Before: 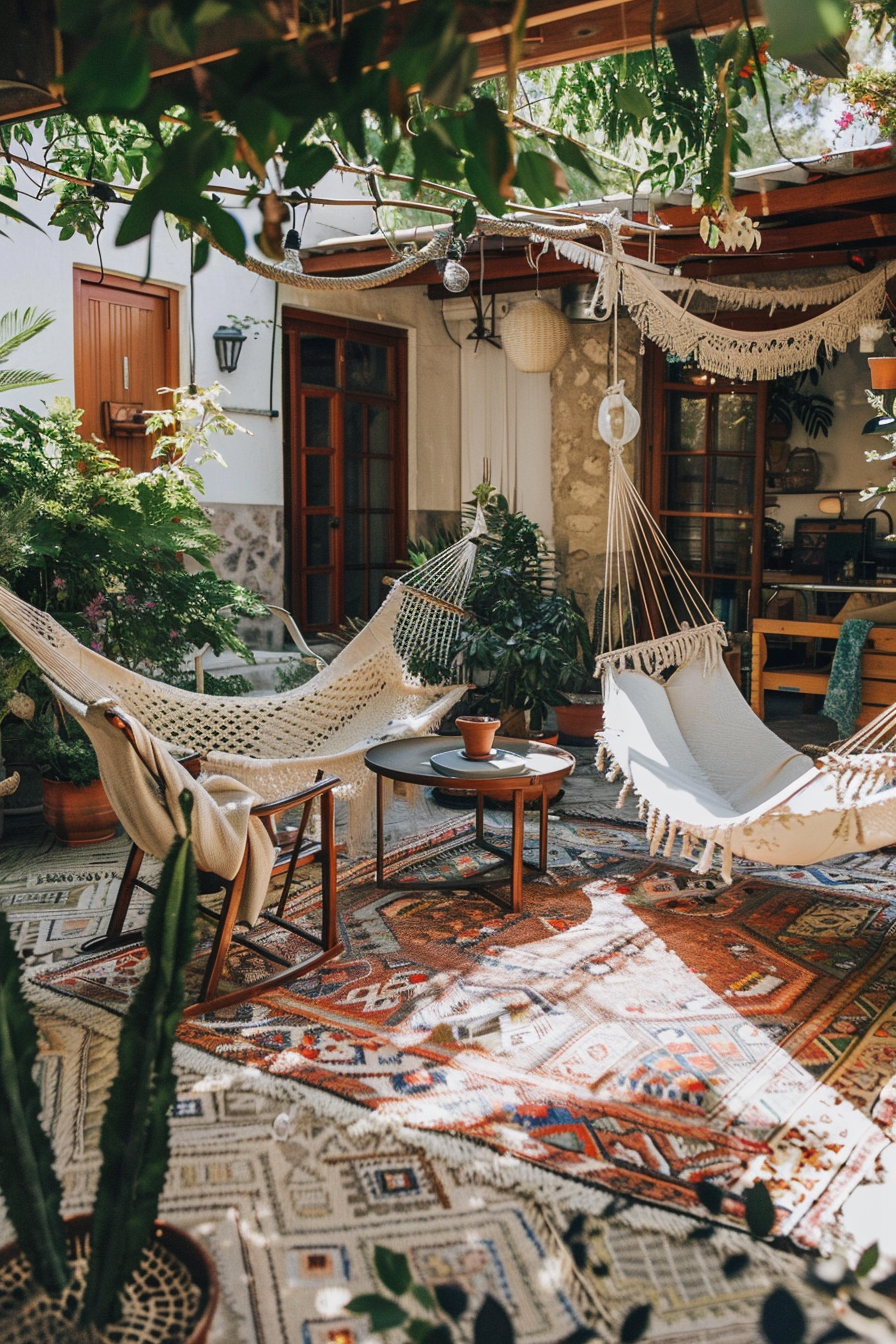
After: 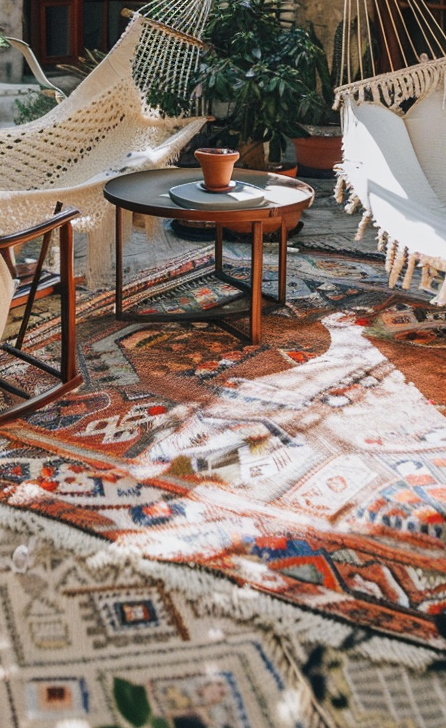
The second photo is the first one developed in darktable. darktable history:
crop: left 29.222%, top 42.293%, right 20.997%, bottom 3.477%
